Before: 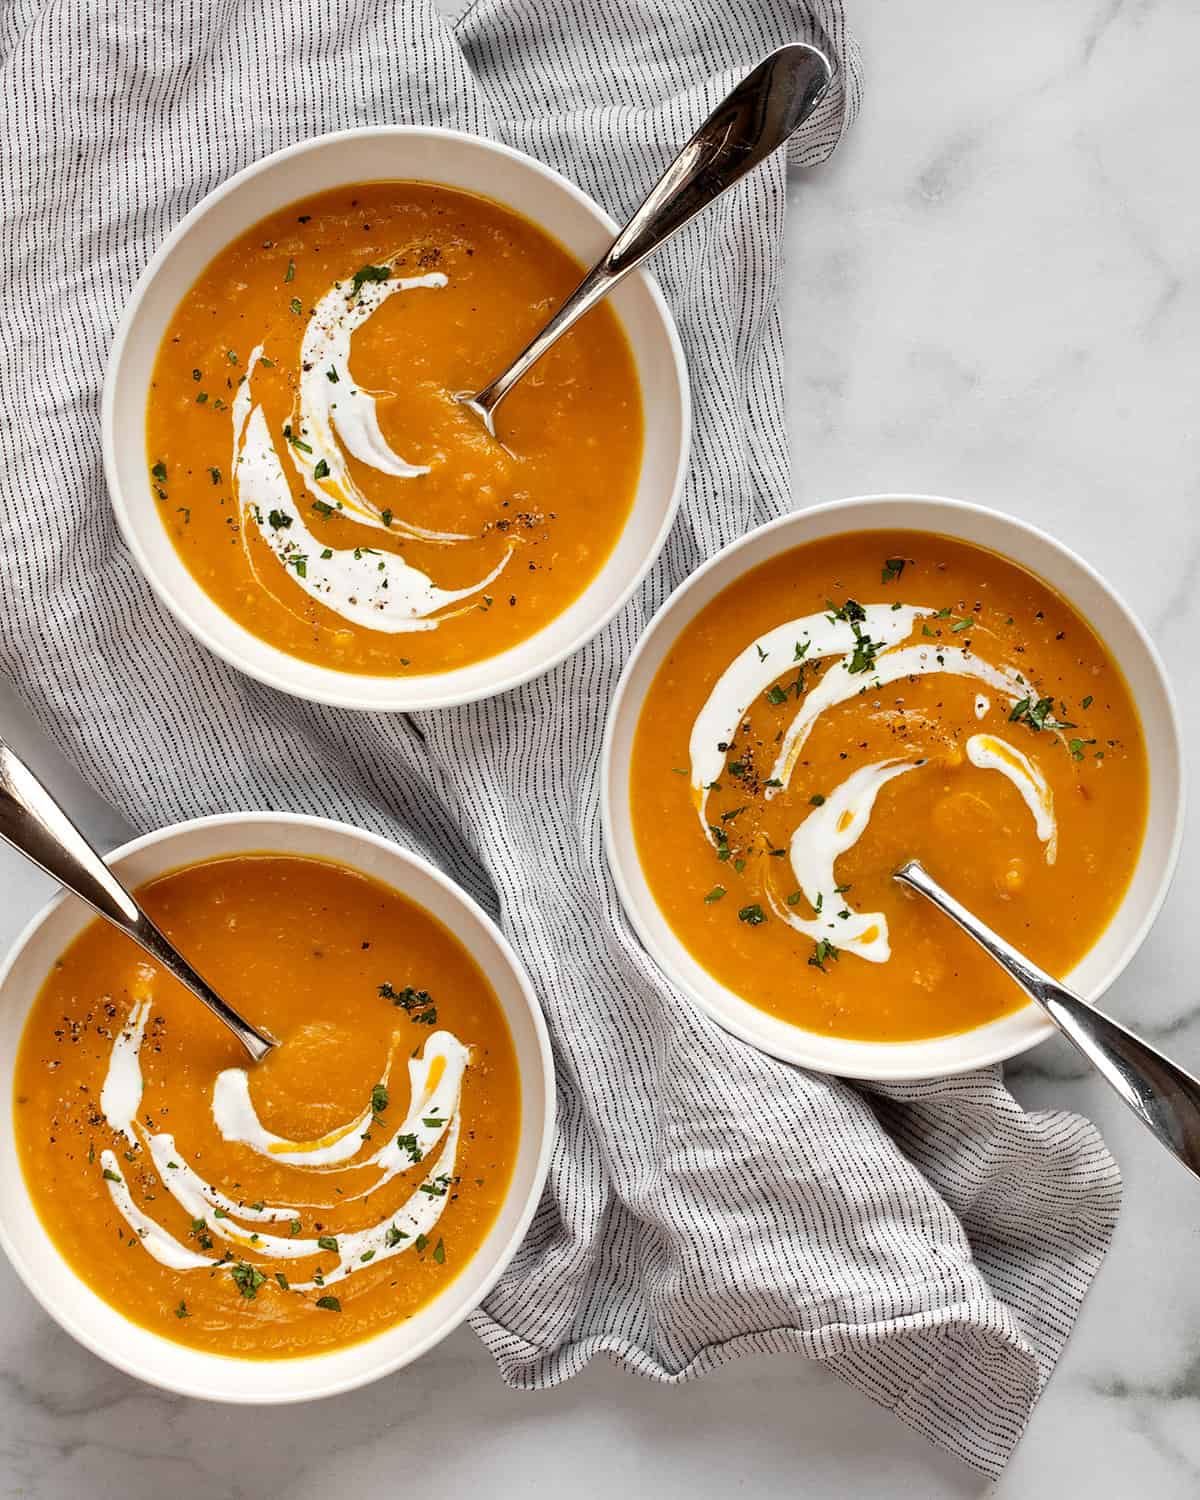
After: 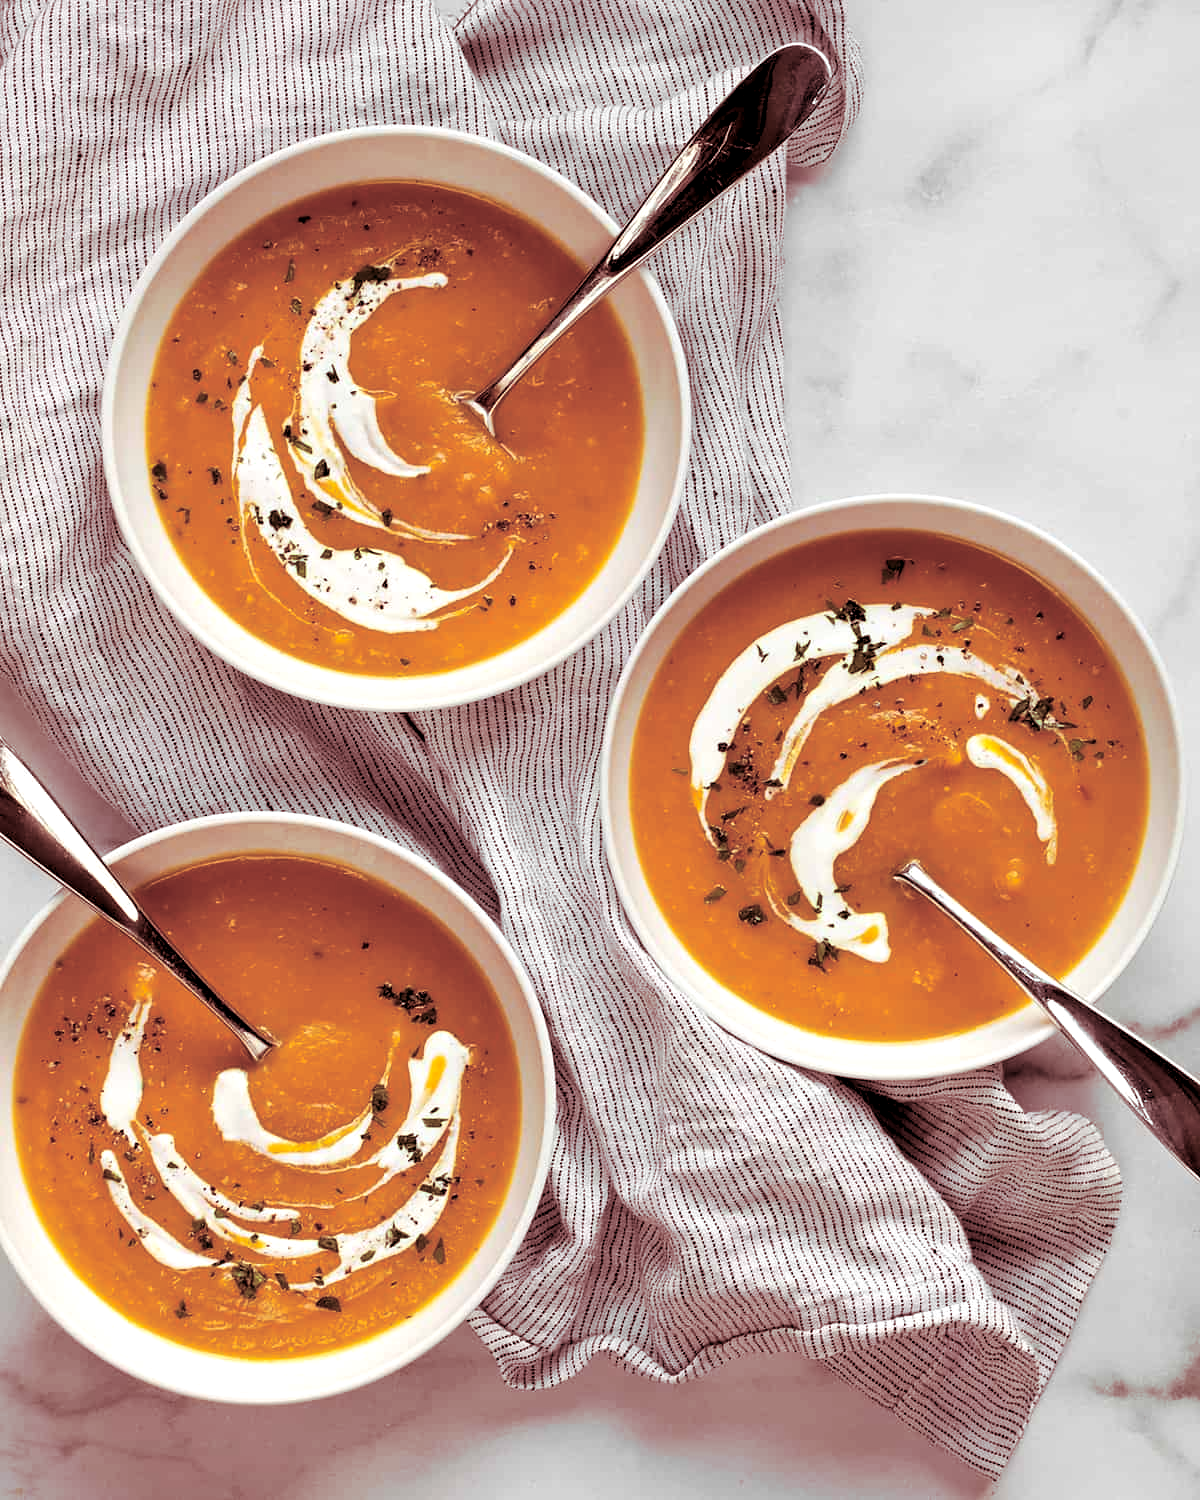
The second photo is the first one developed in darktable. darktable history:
split-toning: highlights › hue 187.2°, highlights › saturation 0.83, balance -68.05, compress 56.43%
exposure: black level correction 0.007, exposure 0.159 EV, compensate highlight preservation false
